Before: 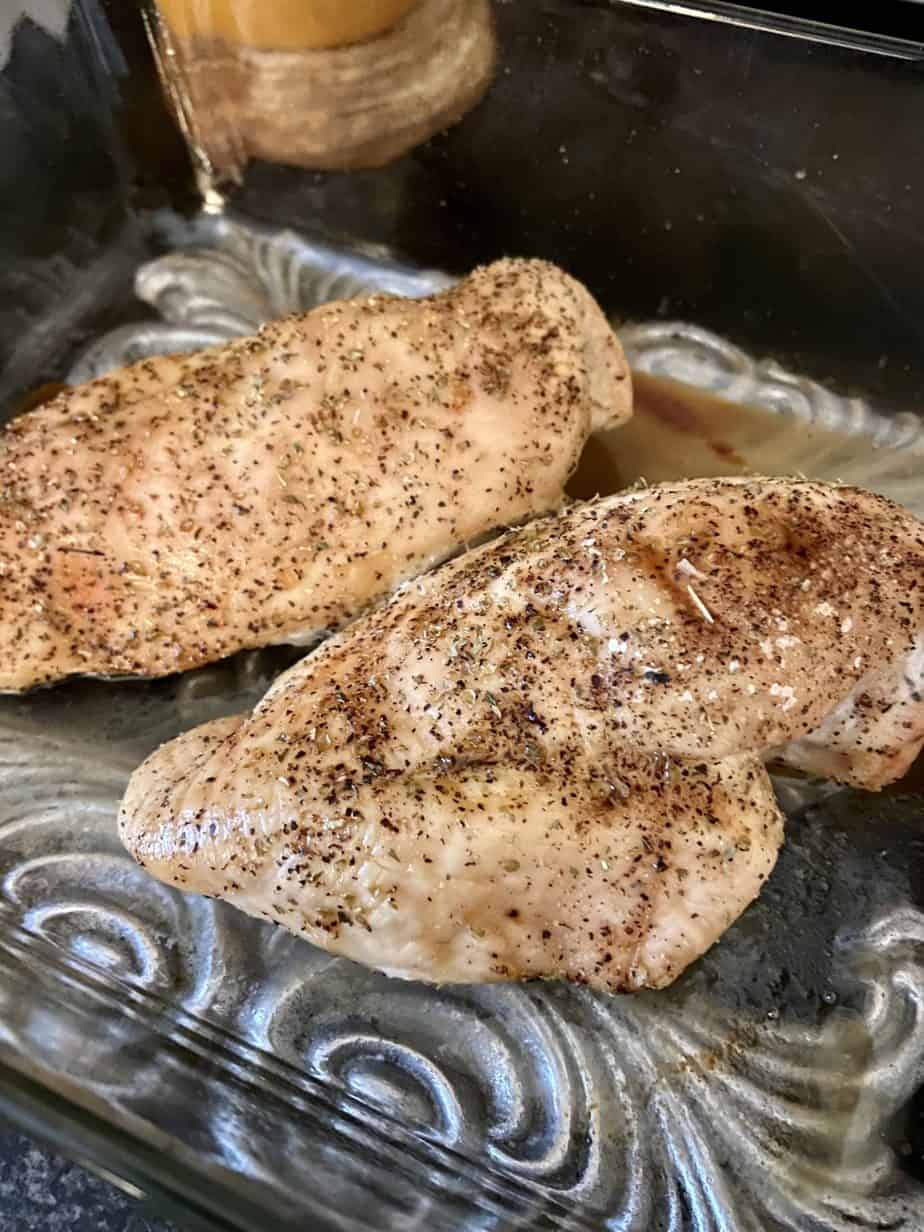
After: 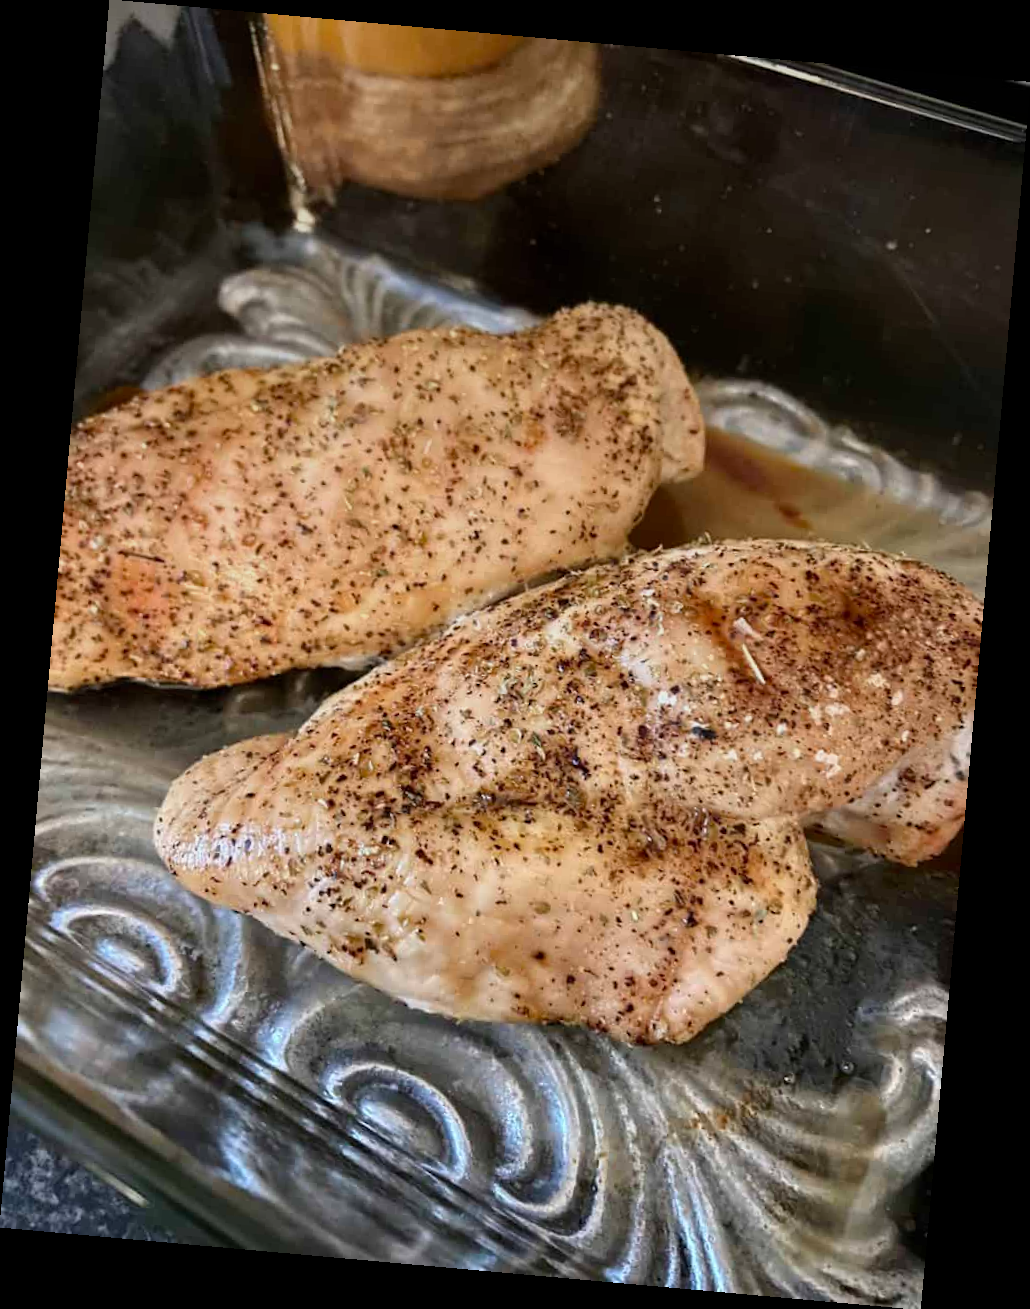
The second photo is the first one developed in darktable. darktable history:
rotate and perspective: rotation 5.12°, automatic cropping off
graduated density: on, module defaults
